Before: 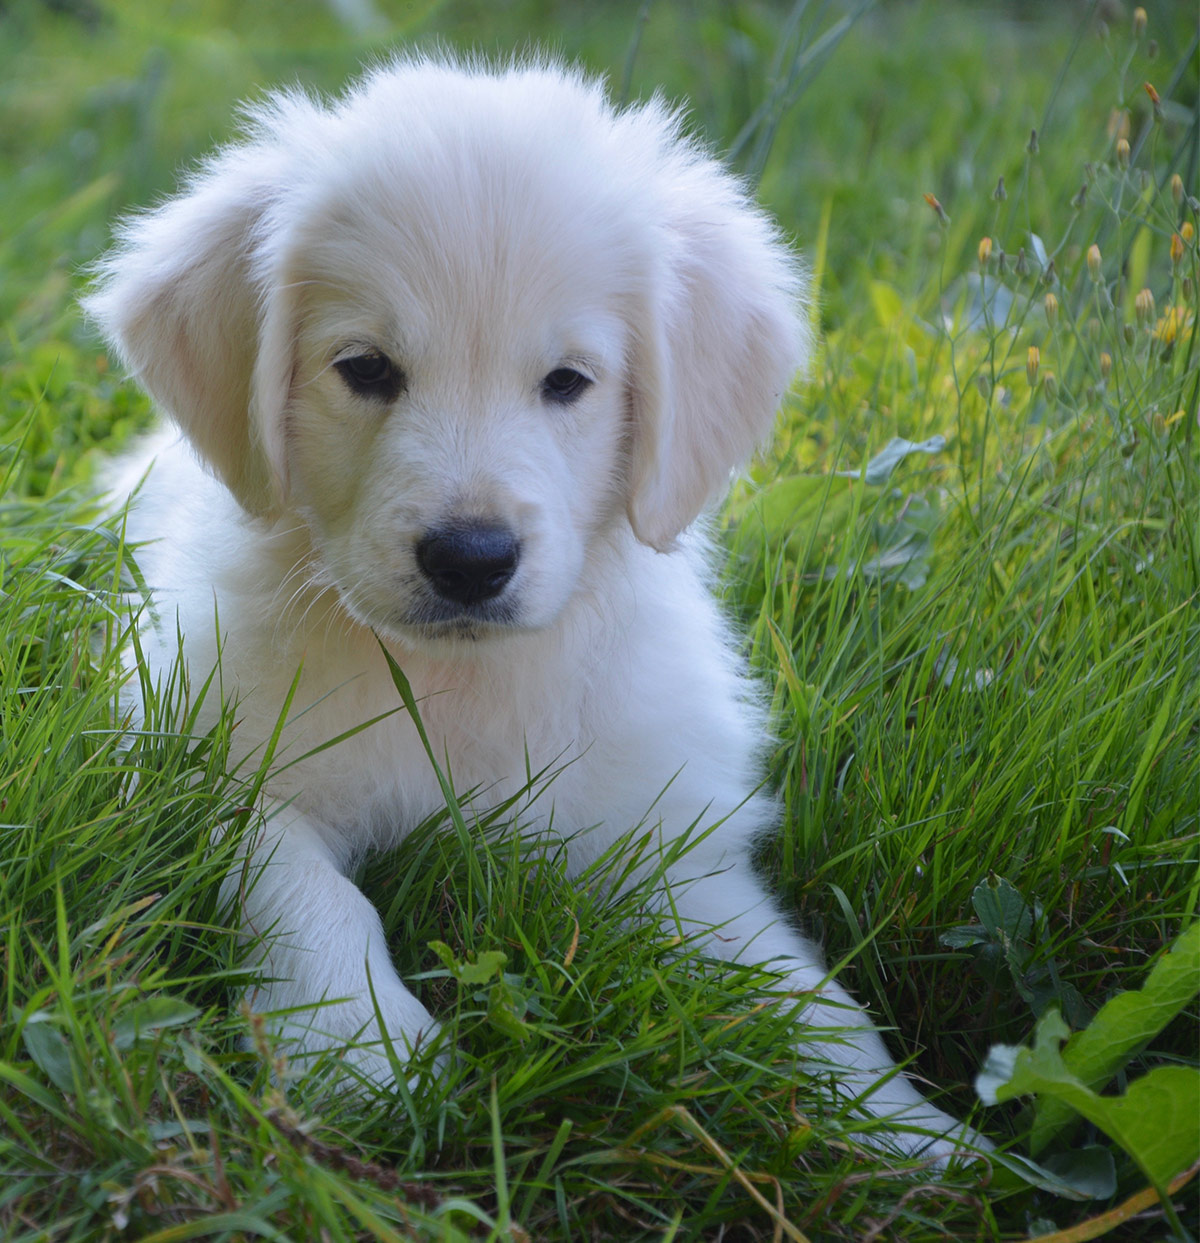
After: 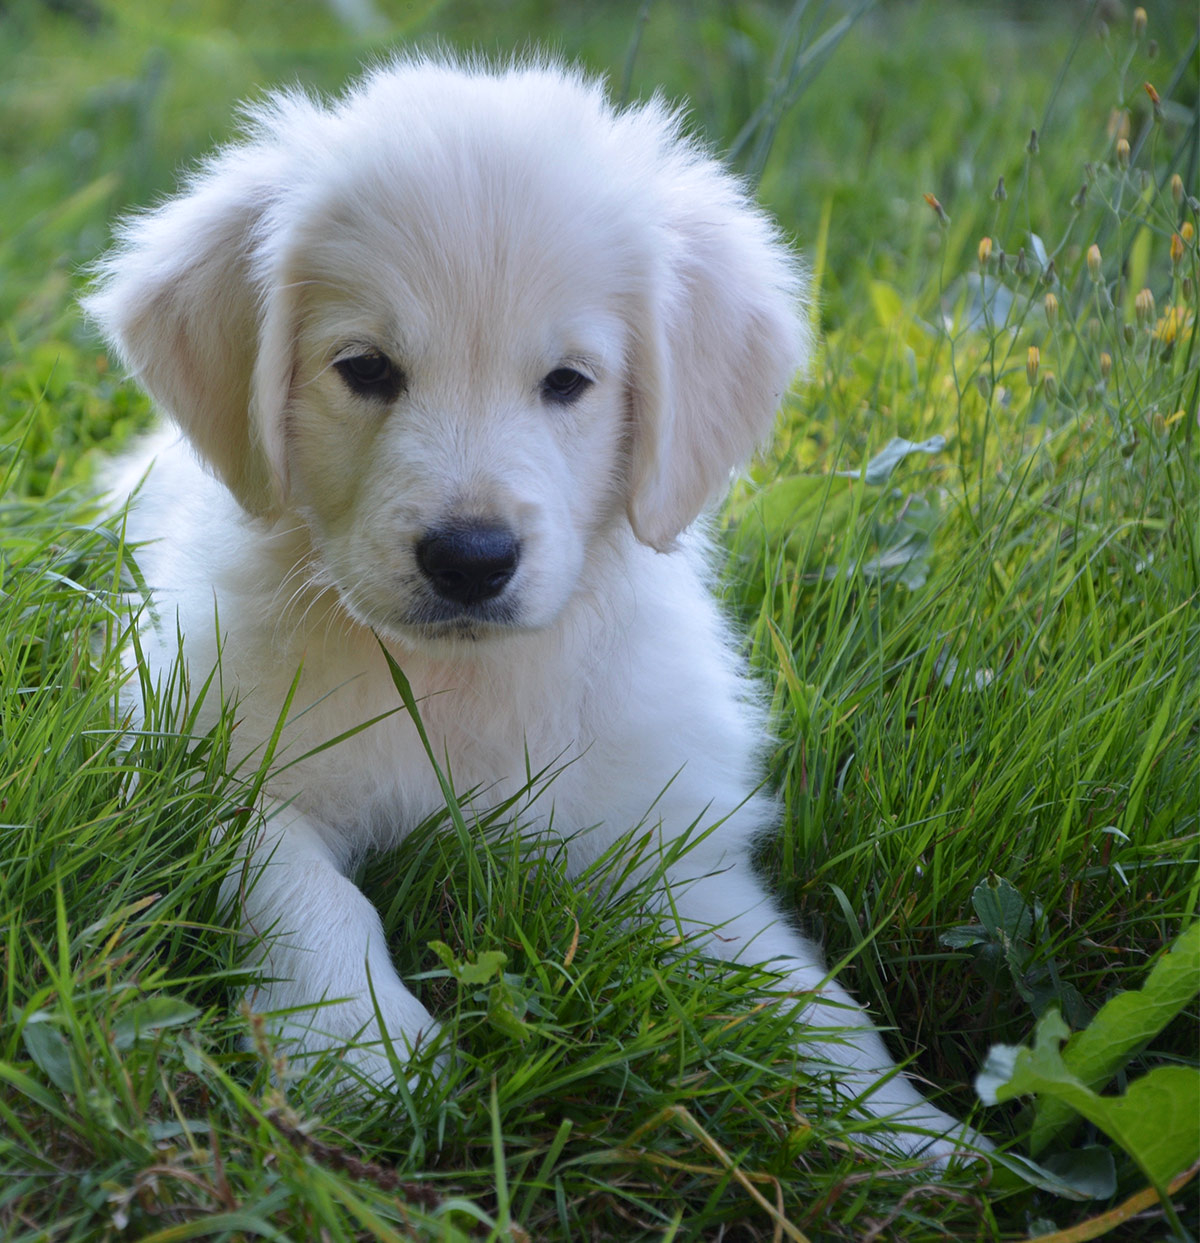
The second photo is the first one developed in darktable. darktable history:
local contrast: mode bilateral grid, contrast 19, coarseness 49, detail 120%, midtone range 0.2
